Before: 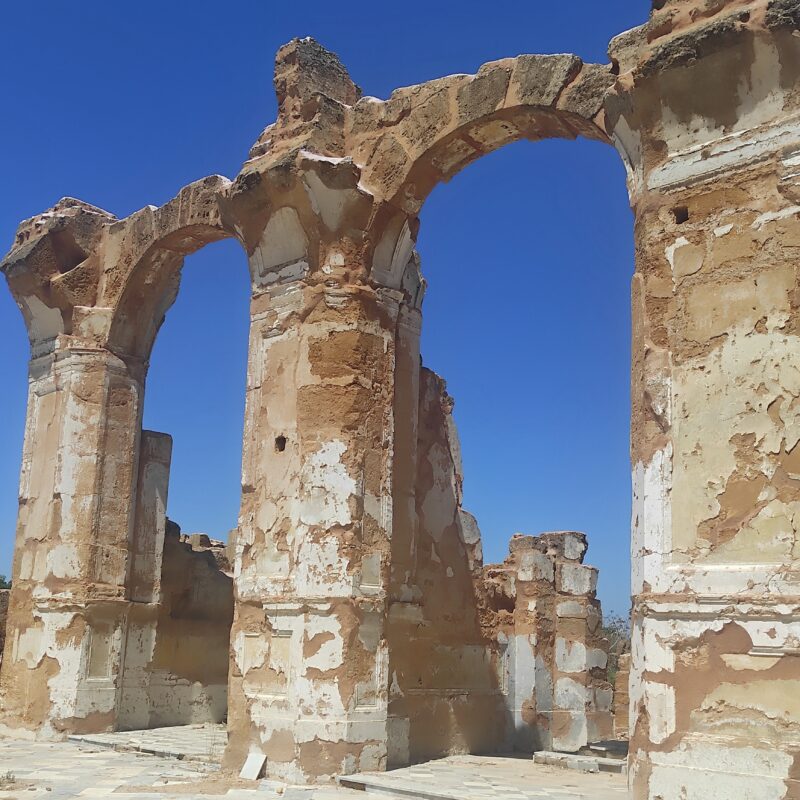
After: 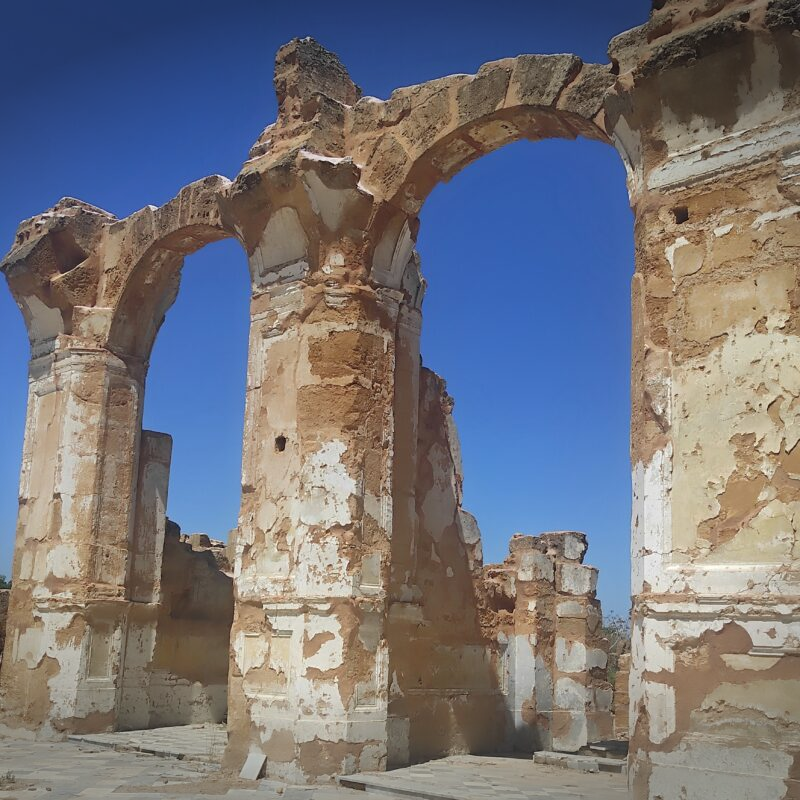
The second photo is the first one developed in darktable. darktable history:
vignetting: fall-off start 99.36%, brightness -0.582, saturation -0.115, width/height ratio 1.31
